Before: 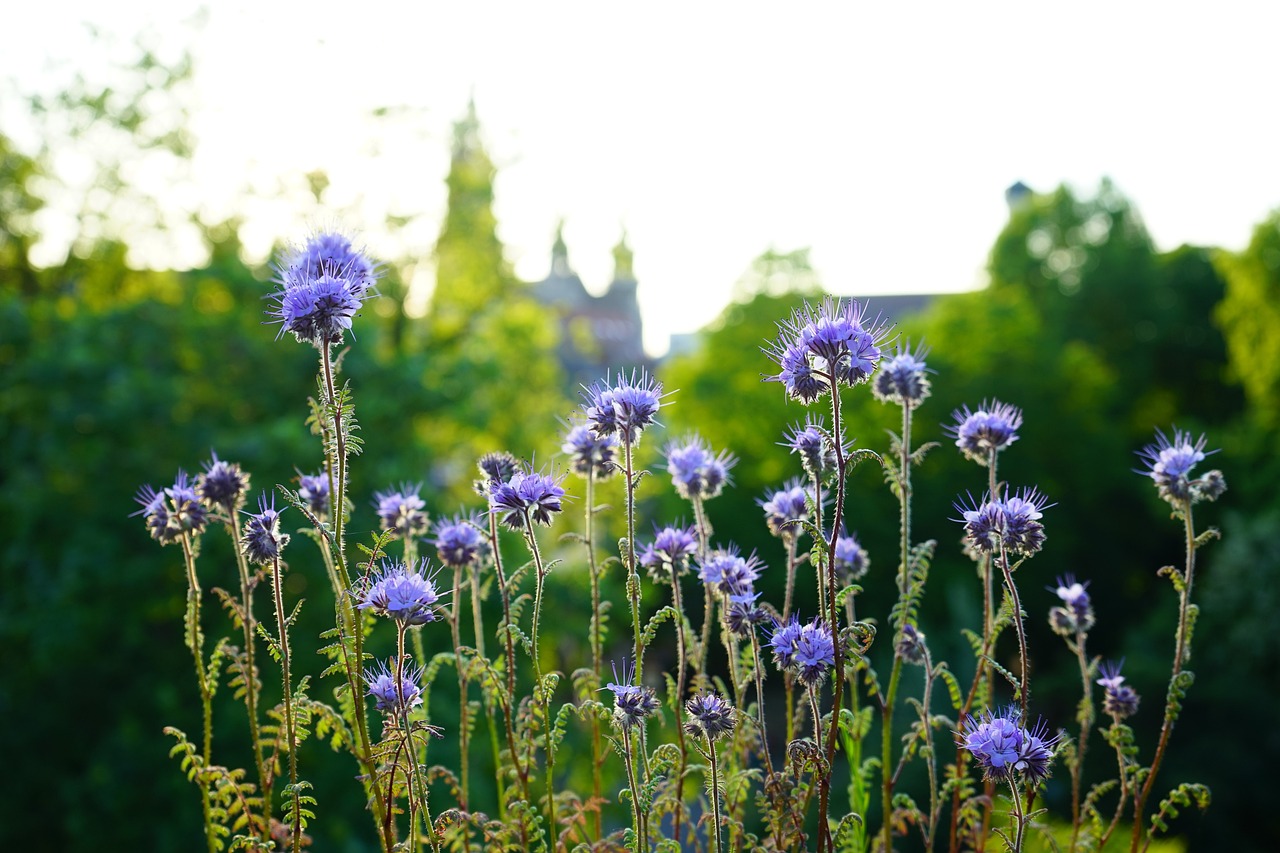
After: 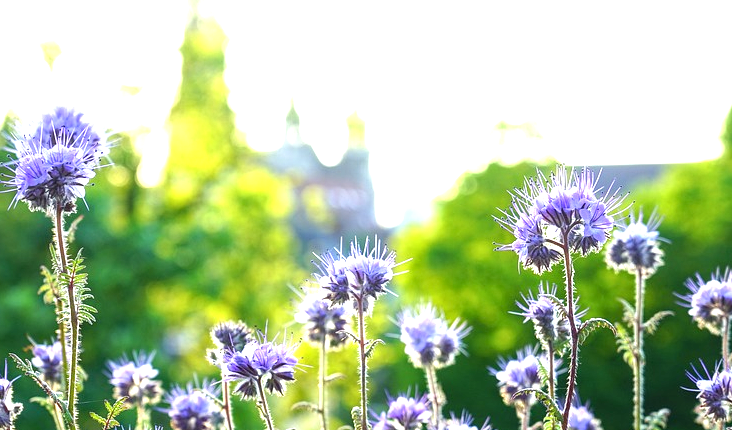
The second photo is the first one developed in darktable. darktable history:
local contrast: on, module defaults
crop: left 20.932%, top 15.471%, right 21.848%, bottom 34.081%
exposure: exposure 1 EV, compensate highlight preservation false
